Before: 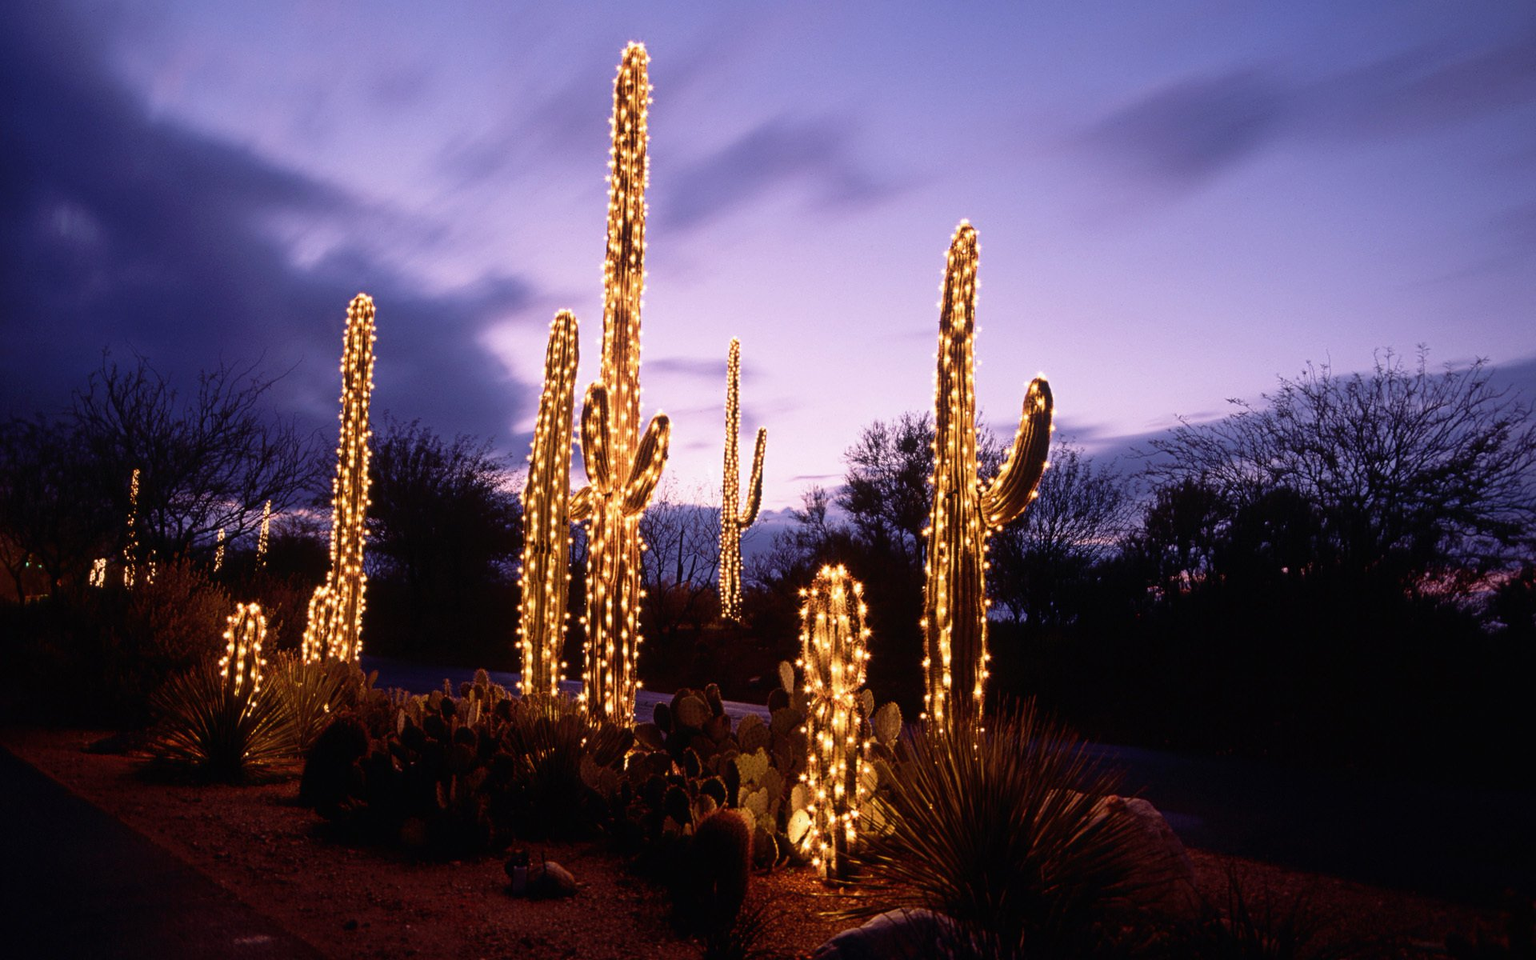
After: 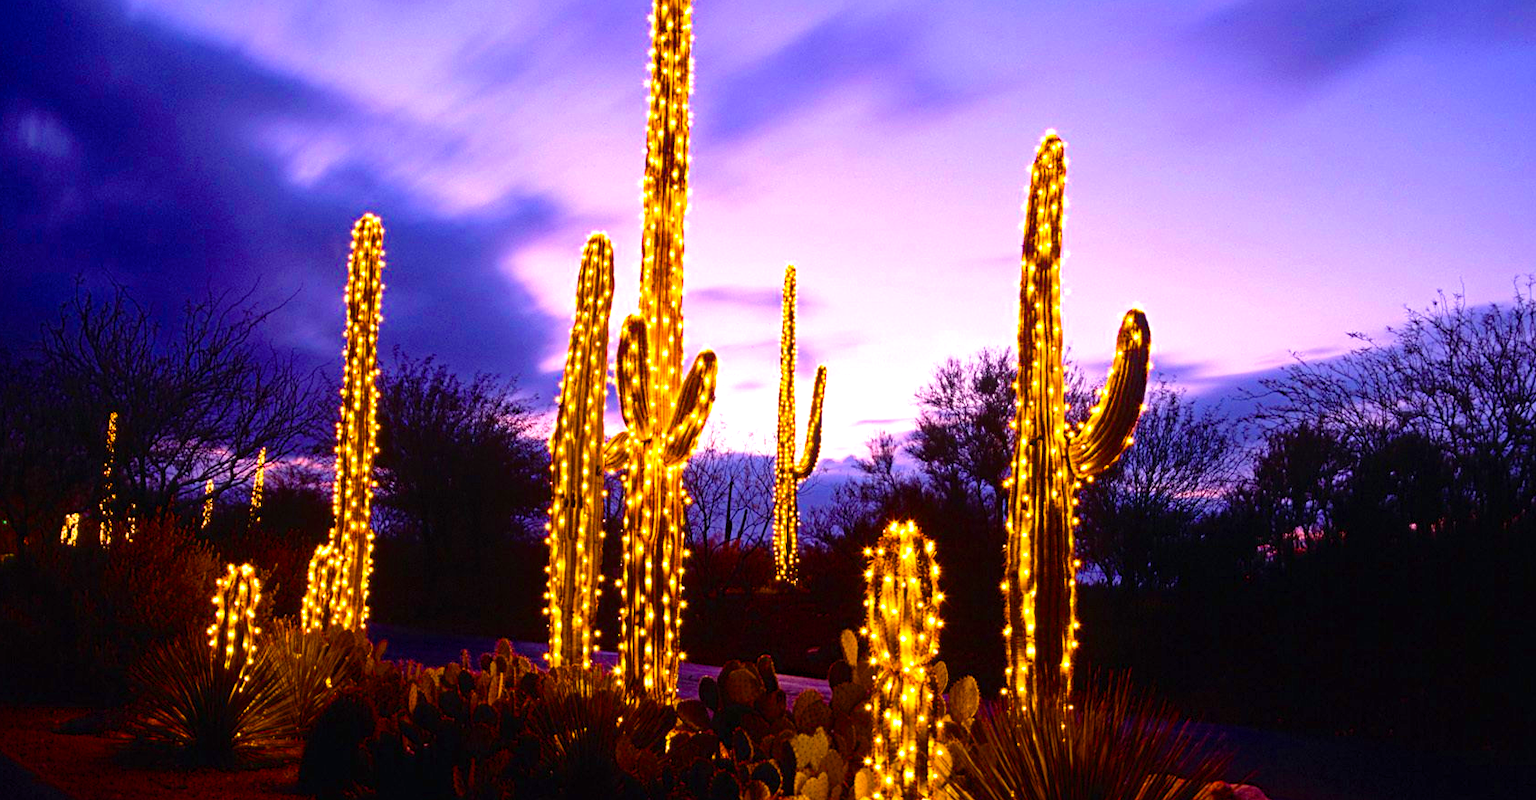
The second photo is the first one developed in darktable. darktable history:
crop and rotate: left 2.357%, top 10.987%, right 9.213%, bottom 15.277%
haze removal: compatibility mode true, adaptive false
exposure: exposure 0.61 EV, compensate highlight preservation false
color balance rgb: perceptual saturation grading › global saturation 99.075%
